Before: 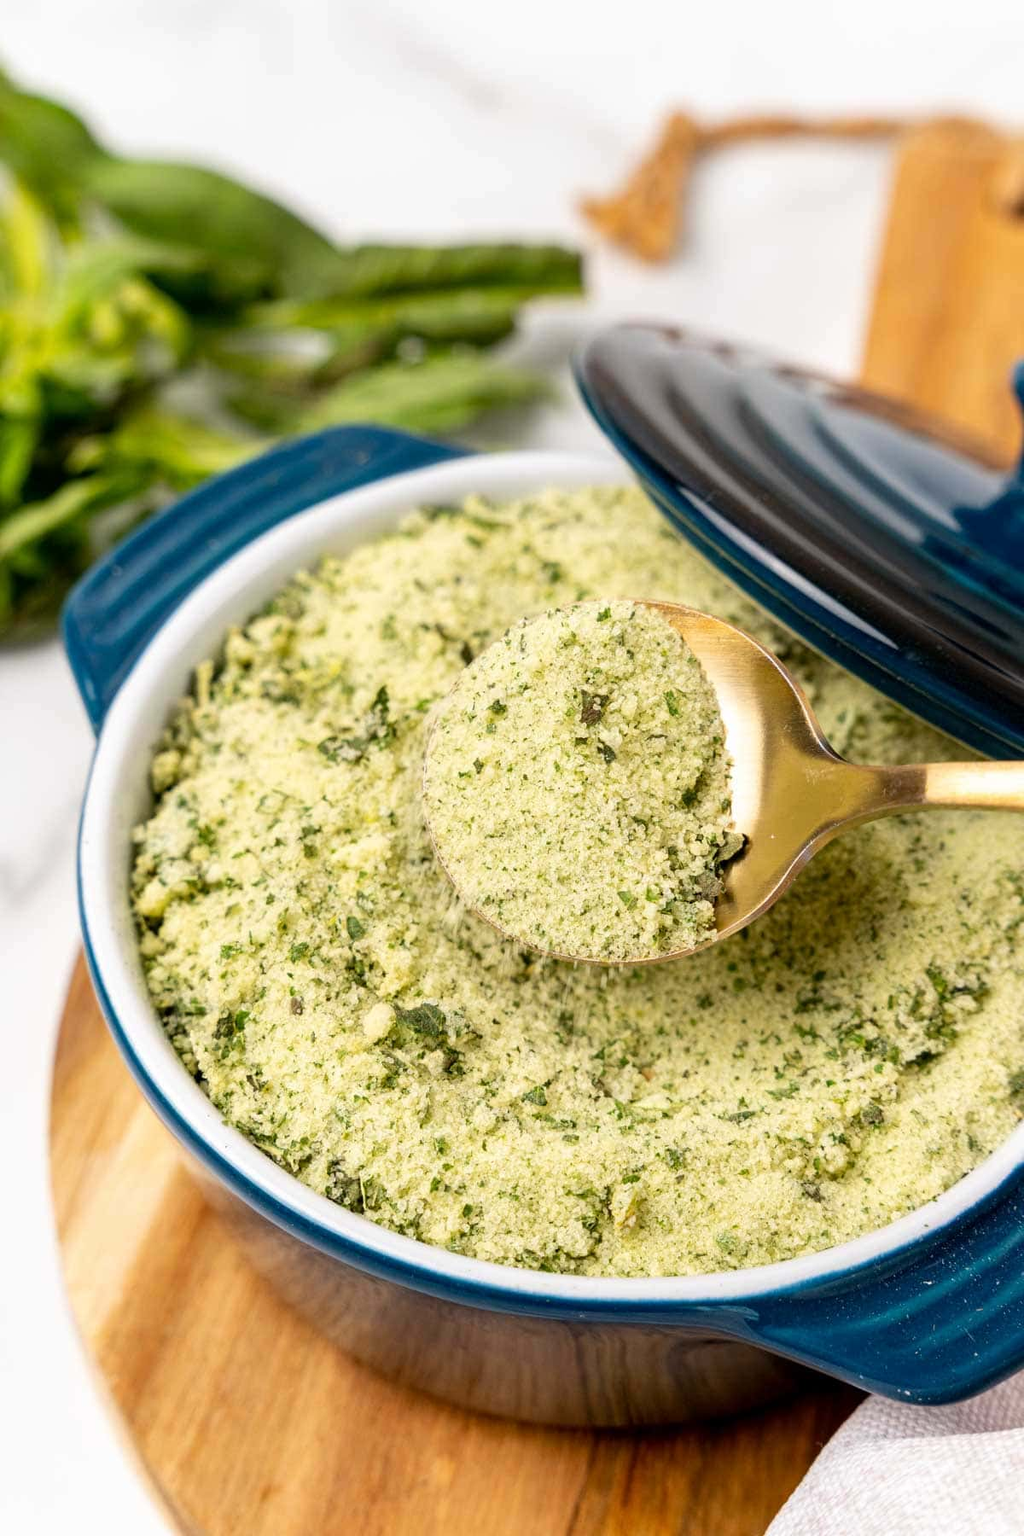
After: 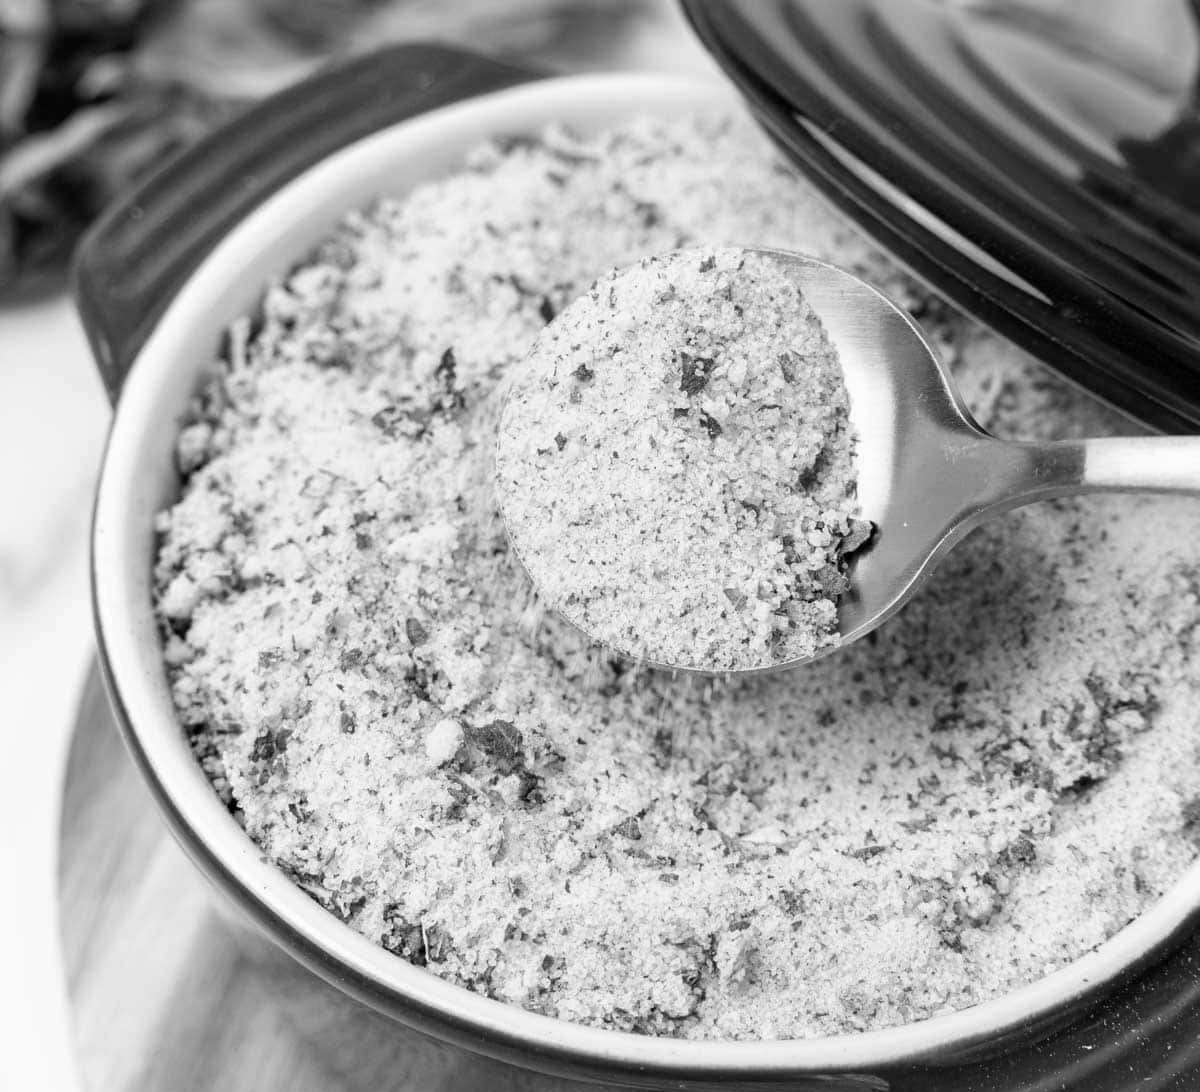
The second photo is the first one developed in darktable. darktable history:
color correction: highlights a* 11.96, highlights b* 11.58
crop and rotate: top 25.357%, bottom 13.942%
monochrome: on, module defaults
